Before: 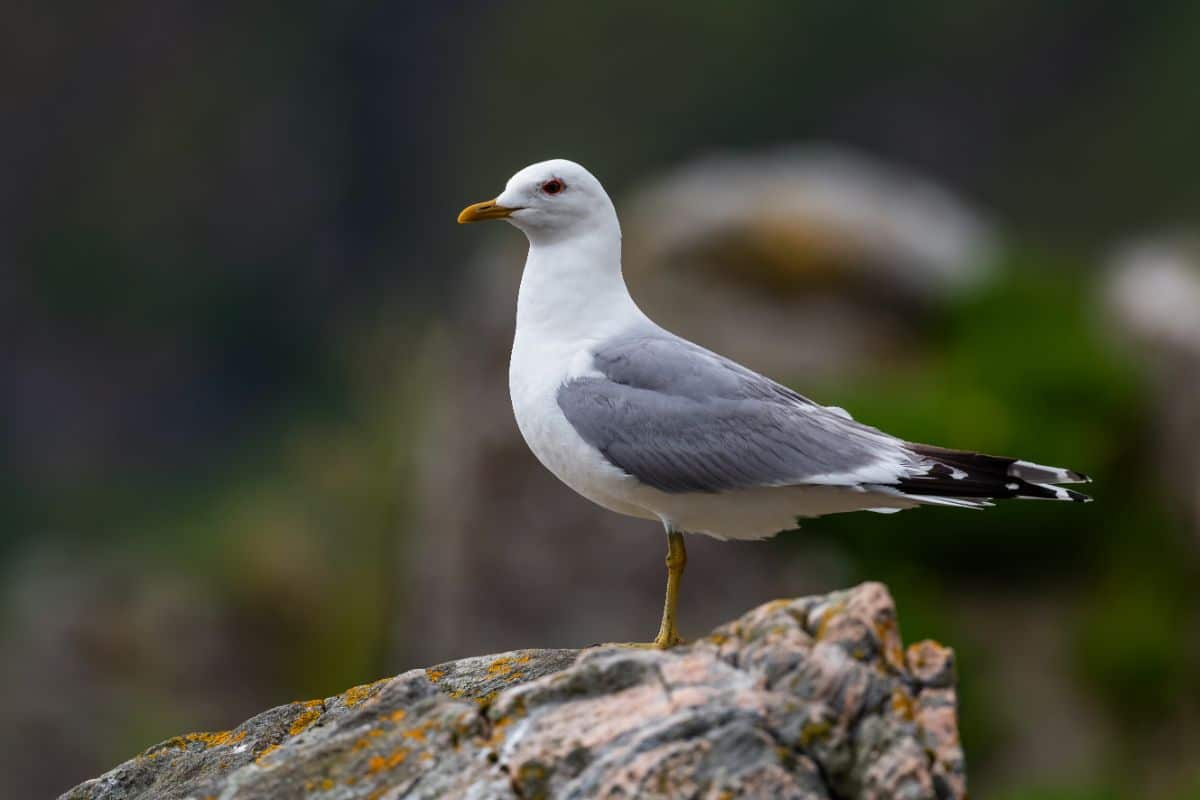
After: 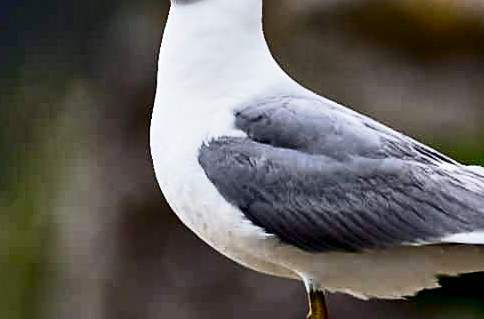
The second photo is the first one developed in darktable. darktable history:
sharpen: on, module defaults
crop: left 29.949%, top 30.162%, right 29.637%, bottom 29.944%
contrast brightness saturation: contrast 0.272
tone curve: curves: ch0 [(0.013, 0) (0.061, 0.059) (0.239, 0.256) (0.502, 0.501) (0.683, 0.676) (0.761, 0.773) (0.858, 0.858) (0.987, 0.945)]; ch1 [(0, 0) (0.172, 0.123) (0.304, 0.267) (0.414, 0.395) (0.472, 0.473) (0.502, 0.502) (0.521, 0.528) (0.583, 0.595) (0.654, 0.673) (0.728, 0.761) (1, 1)]; ch2 [(0, 0) (0.411, 0.424) (0.485, 0.476) (0.502, 0.501) (0.553, 0.557) (0.57, 0.576) (1, 1)], preserve colors none
shadows and highlights: low approximation 0.01, soften with gaussian
contrast equalizer: y [[0.6 ×6], [0.55 ×6], [0 ×6], [0 ×6], [0 ×6]]
